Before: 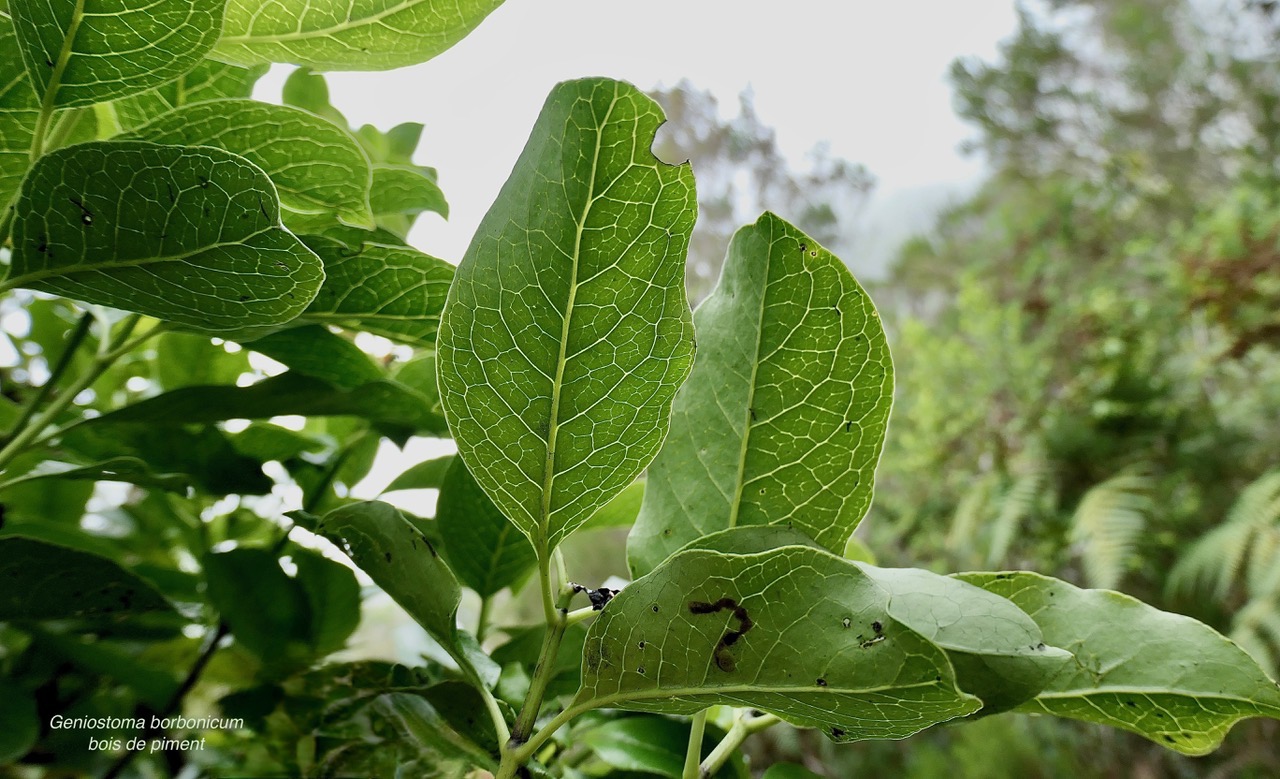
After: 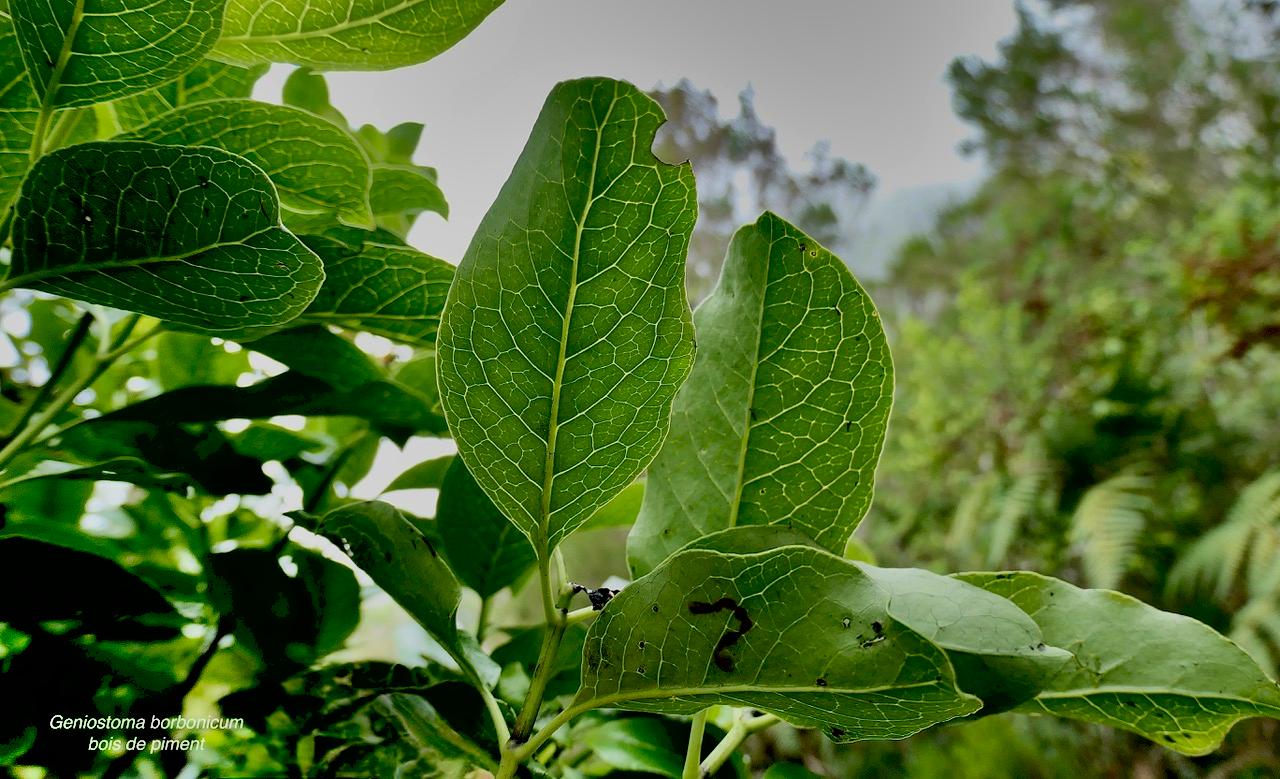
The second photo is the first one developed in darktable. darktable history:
exposure: black level correction 0.017, exposure -0.005 EV, compensate highlight preservation false
velvia: on, module defaults
shadows and highlights: shadows 80.39, white point adjustment -9.24, highlights -61.31, soften with gaussian
